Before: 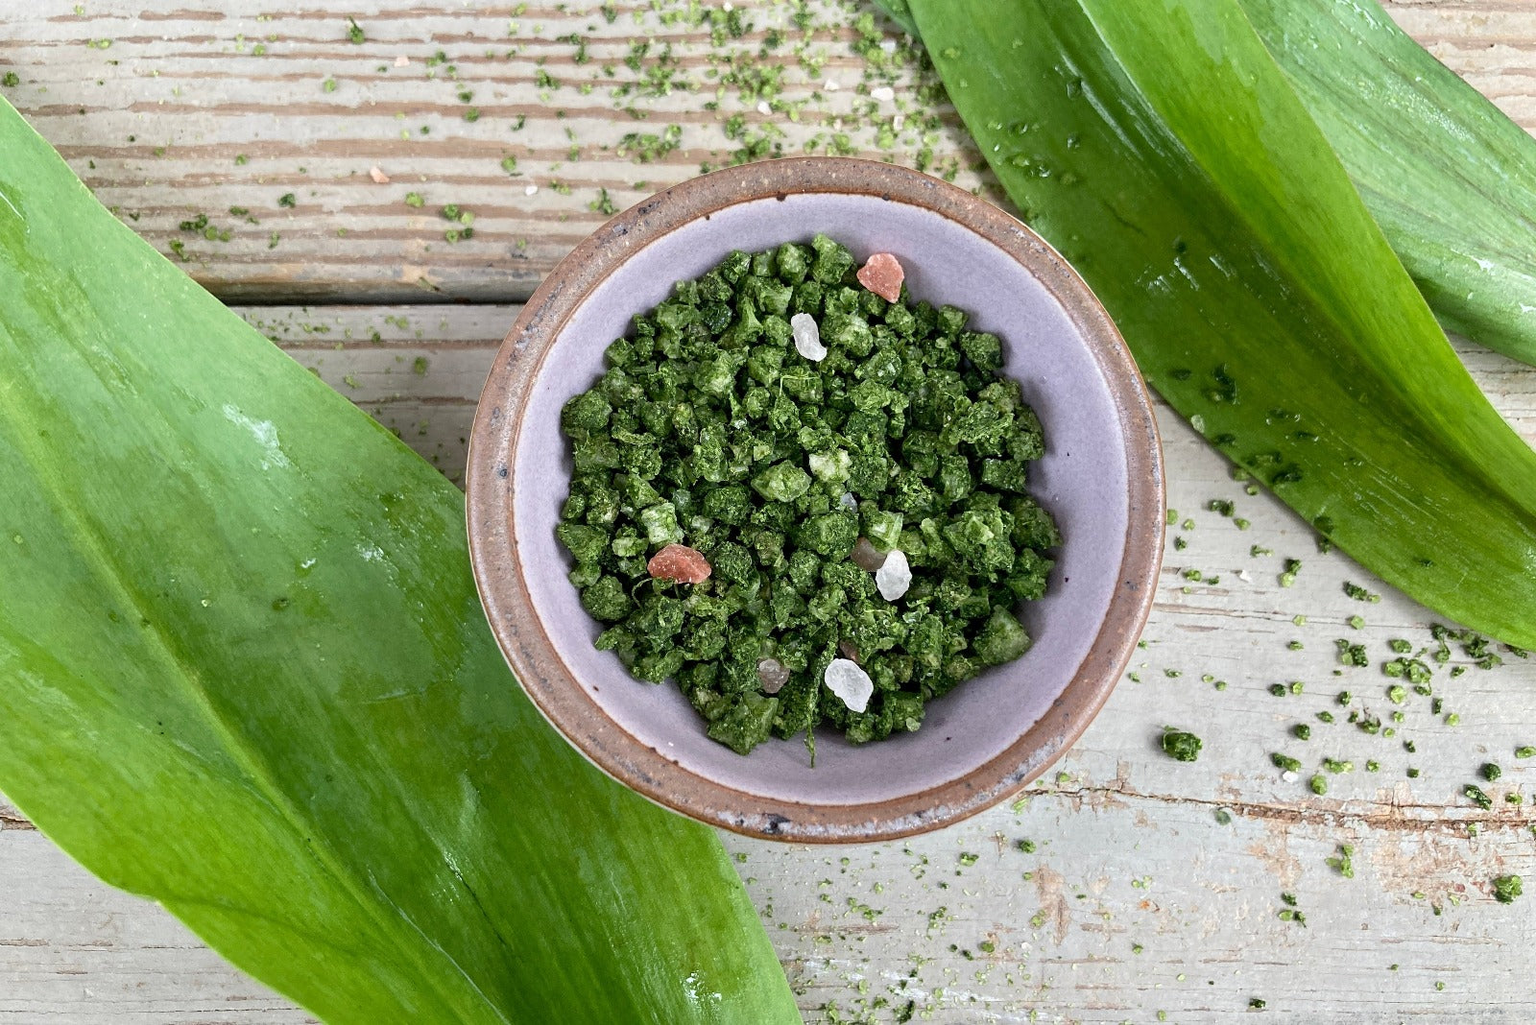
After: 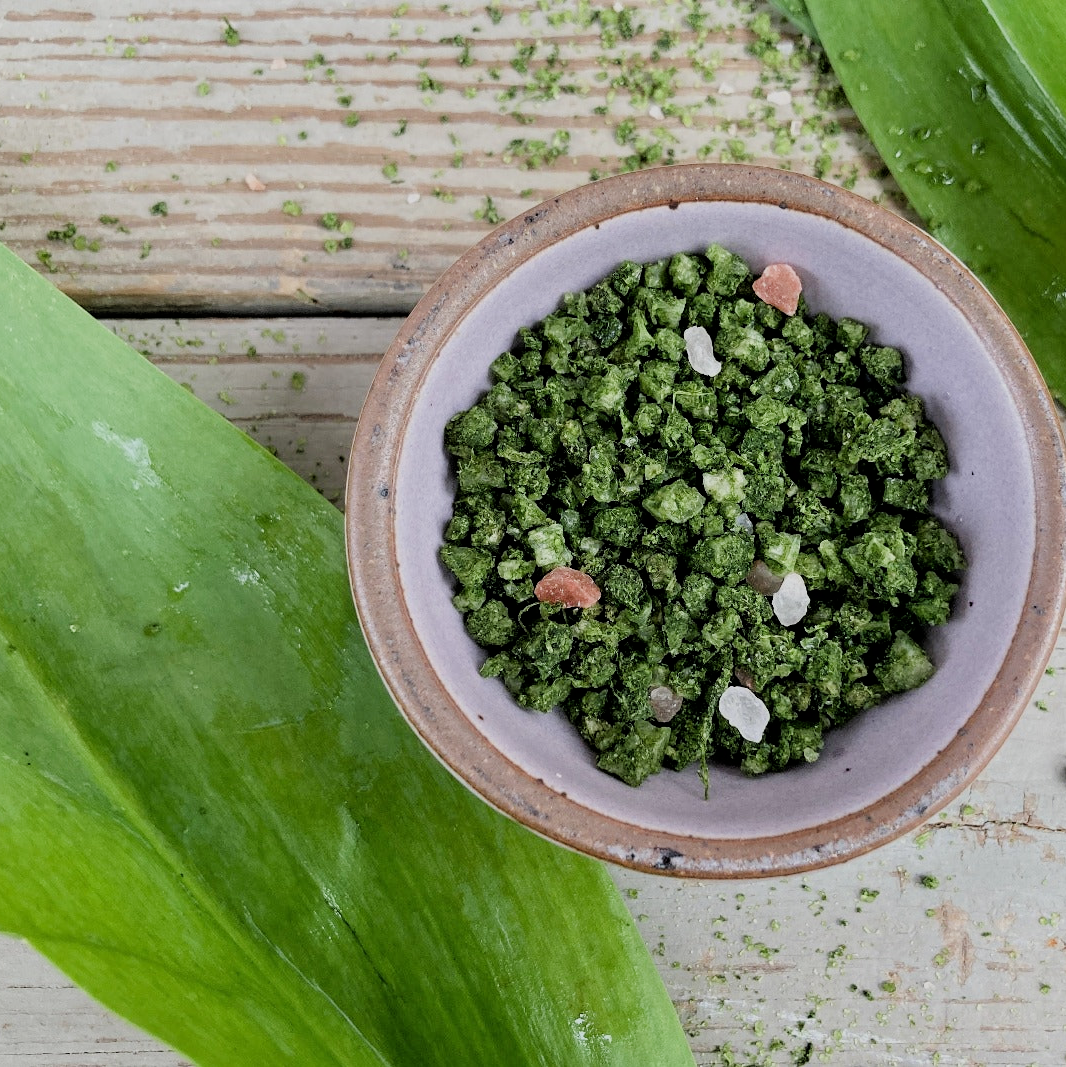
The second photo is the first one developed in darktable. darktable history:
filmic rgb: black relative exposure -4.88 EV, hardness 2.82
crop and rotate: left 8.786%, right 24.548%
